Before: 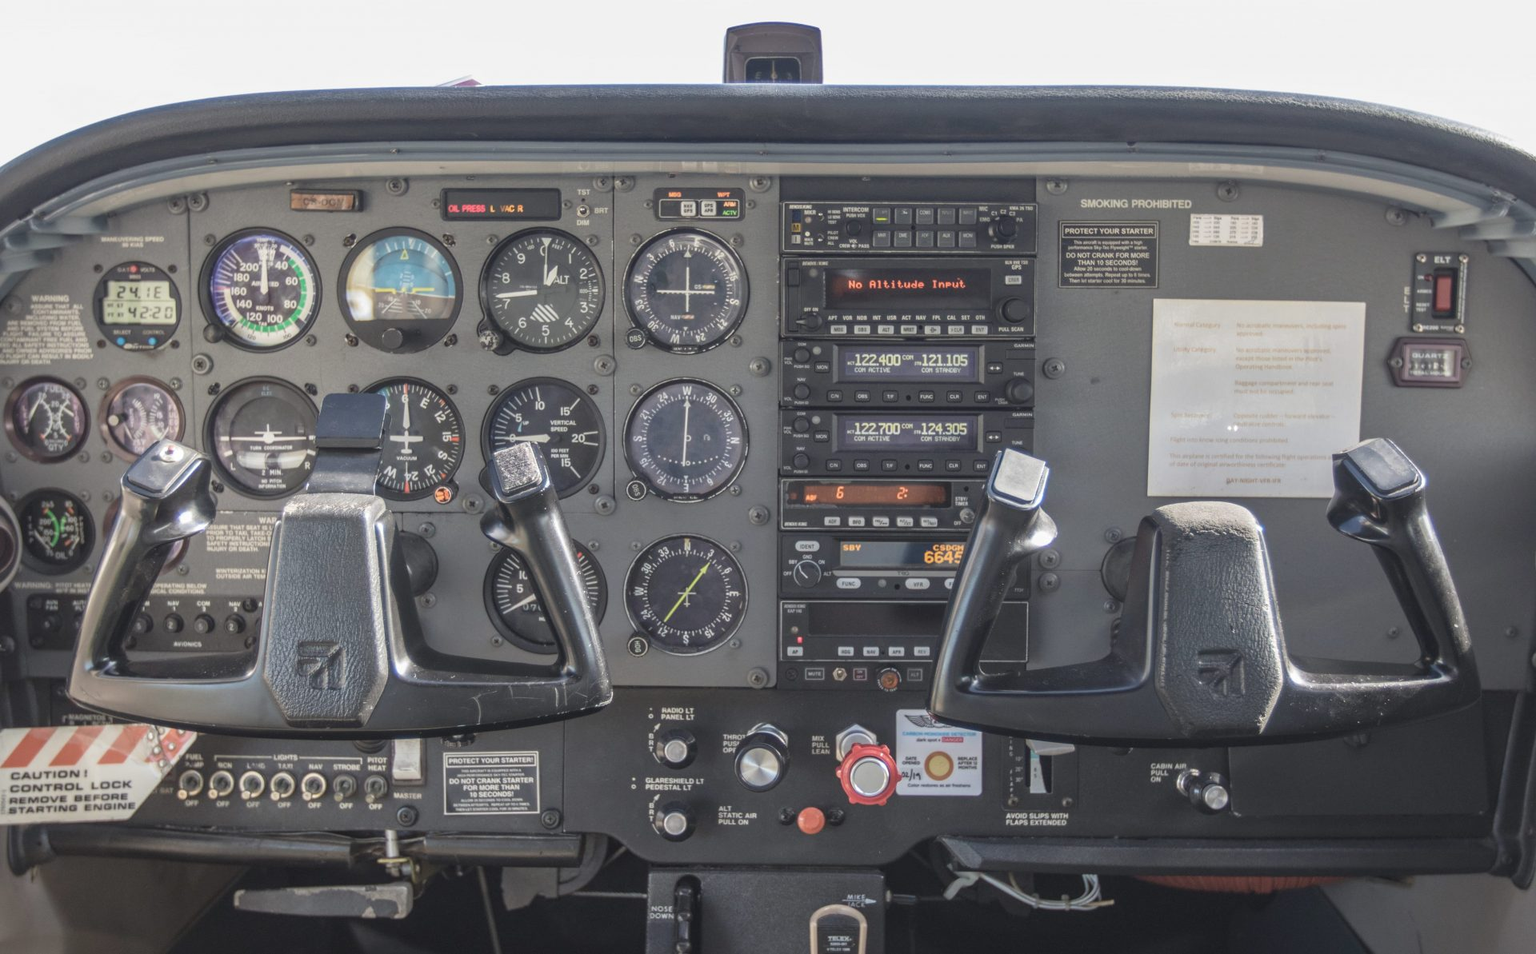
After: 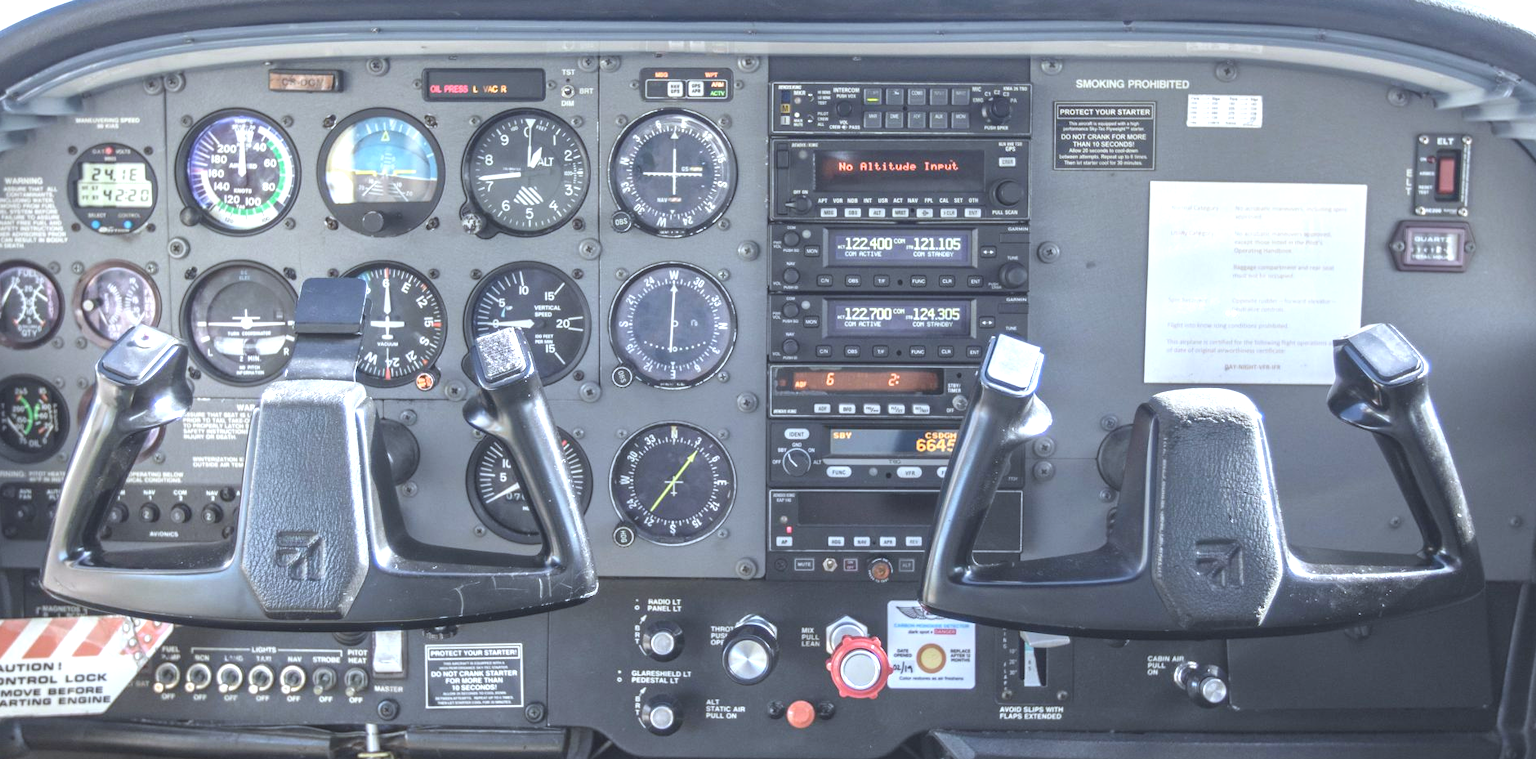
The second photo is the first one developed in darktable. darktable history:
crop and rotate: left 1.814%, top 12.818%, right 0.25%, bottom 9.225%
exposure: exposure 0.95 EV, compensate highlight preservation false
white balance: red 0.924, blue 1.095
